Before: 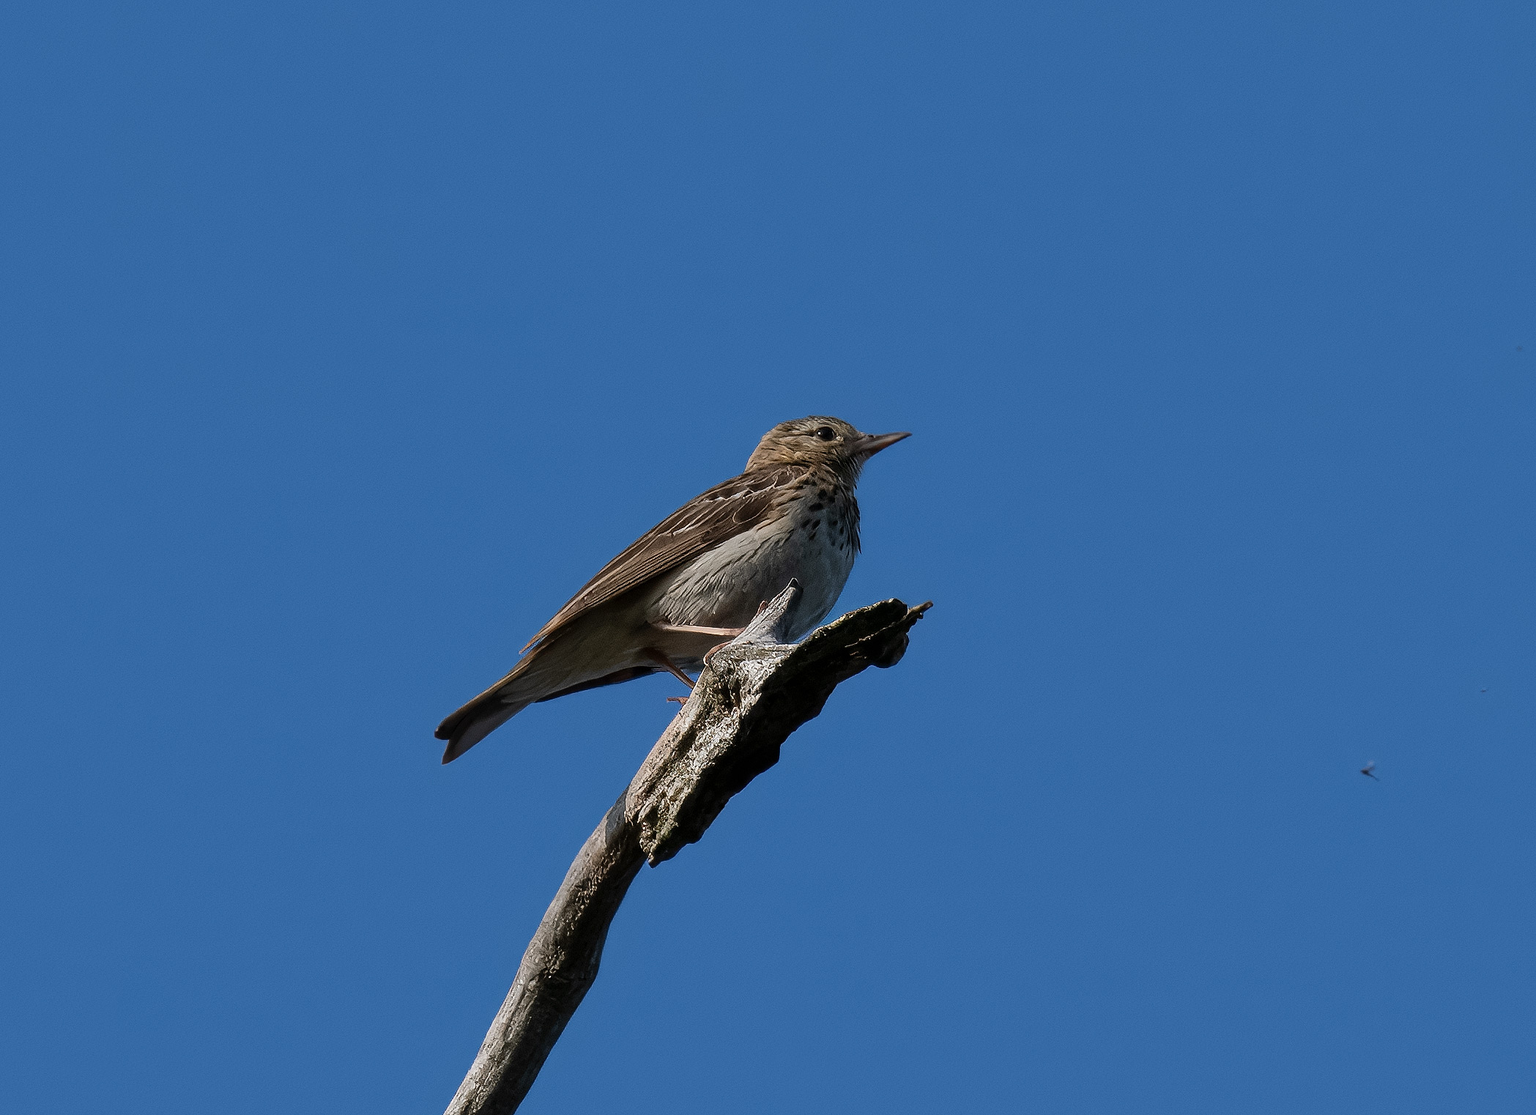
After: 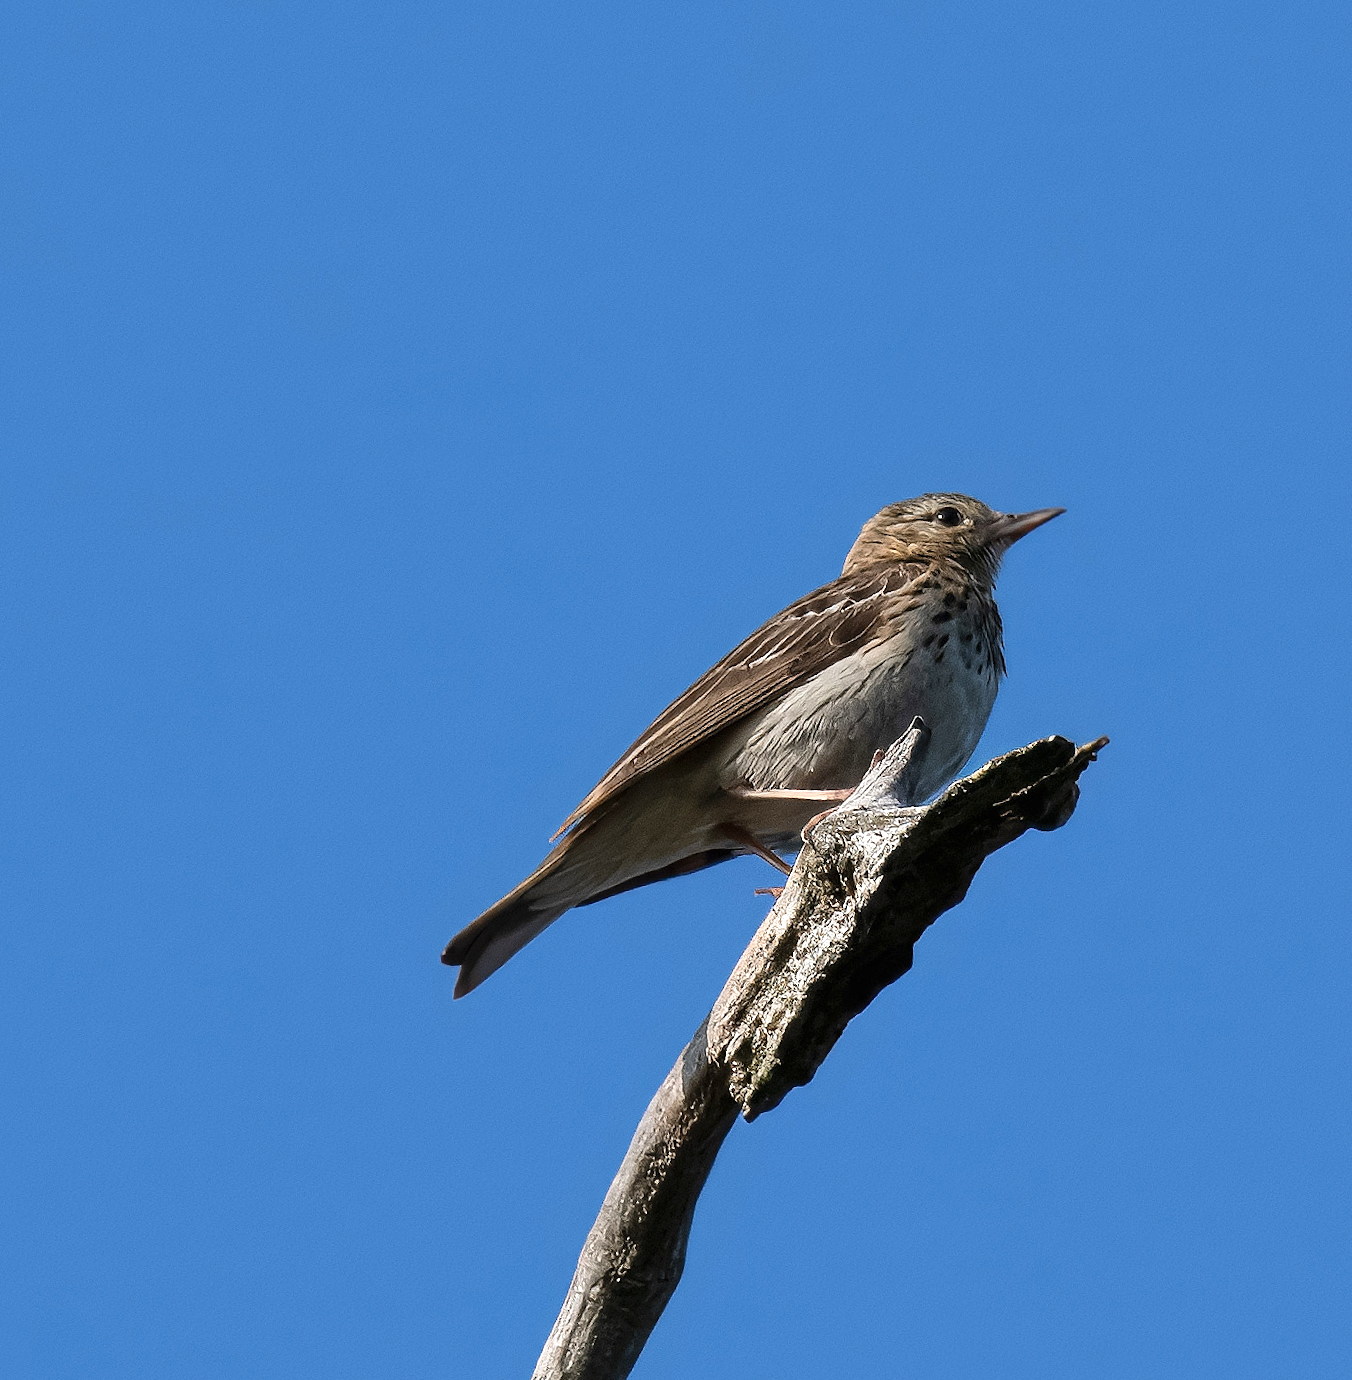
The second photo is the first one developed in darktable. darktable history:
crop and rotate: left 6.617%, right 26.717%
exposure: black level correction 0, exposure 0.7 EV, compensate exposure bias true, compensate highlight preservation false
rotate and perspective: rotation -3.52°, crop left 0.036, crop right 0.964, crop top 0.081, crop bottom 0.919
